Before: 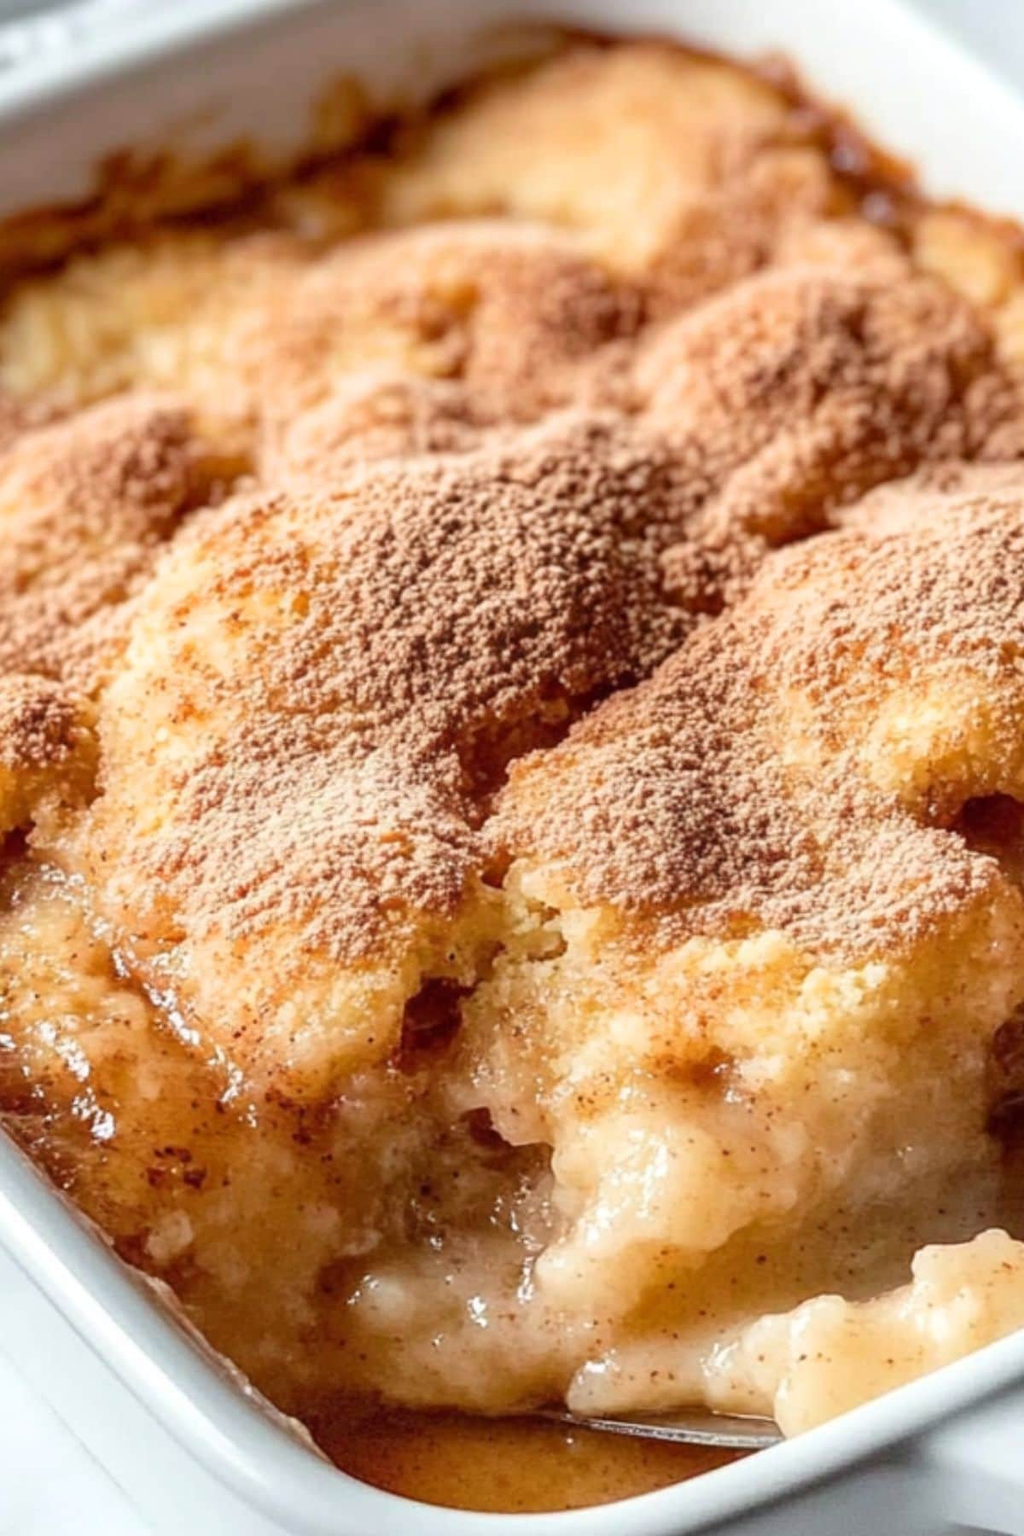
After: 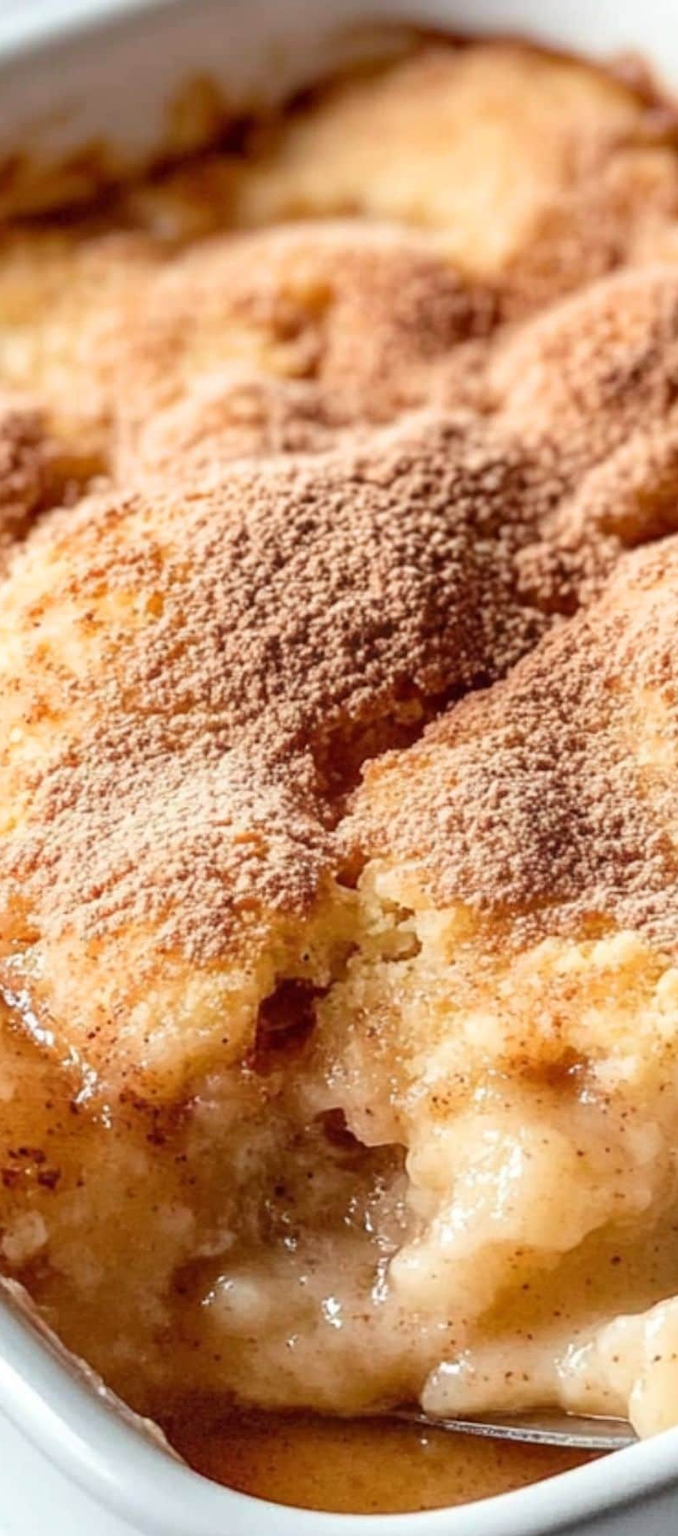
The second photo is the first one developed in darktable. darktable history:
crop and rotate: left 14.32%, right 19.409%
